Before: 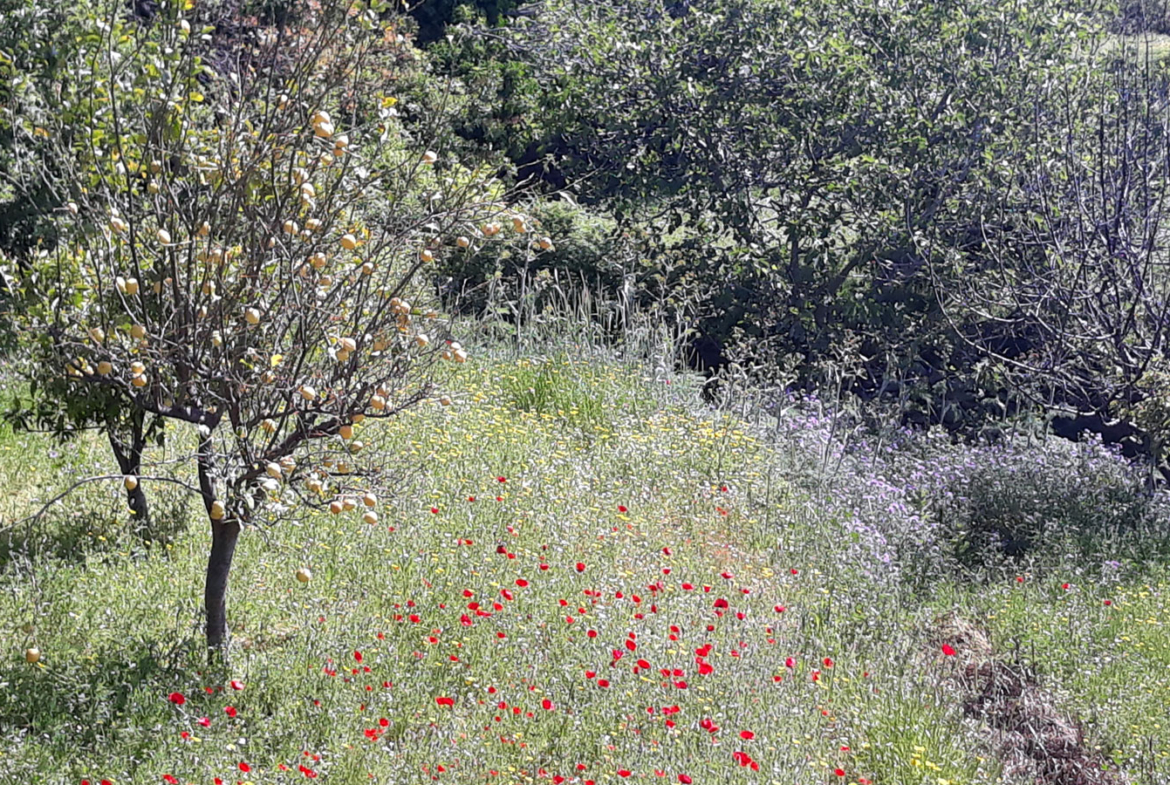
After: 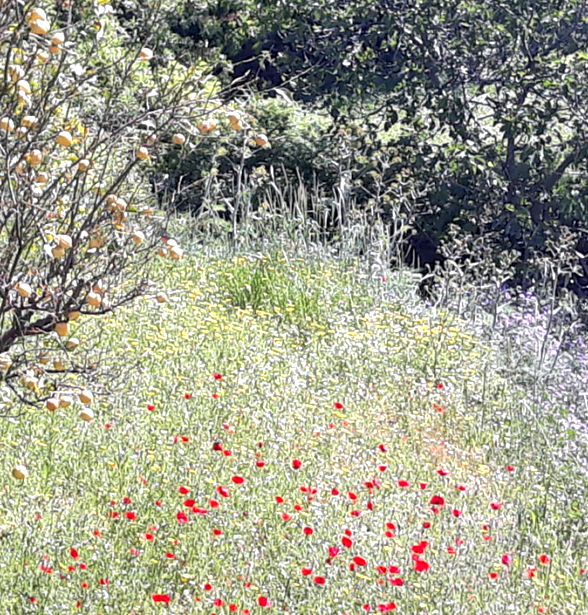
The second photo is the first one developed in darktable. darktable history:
exposure: black level correction 0.001, exposure 0.499 EV, compensate highlight preservation false
local contrast: highlights 100%, shadows 101%, detail 119%, midtone range 0.2
crop and rotate: angle 0.02°, left 24.27%, top 13.107%, right 25.381%, bottom 8.382%
